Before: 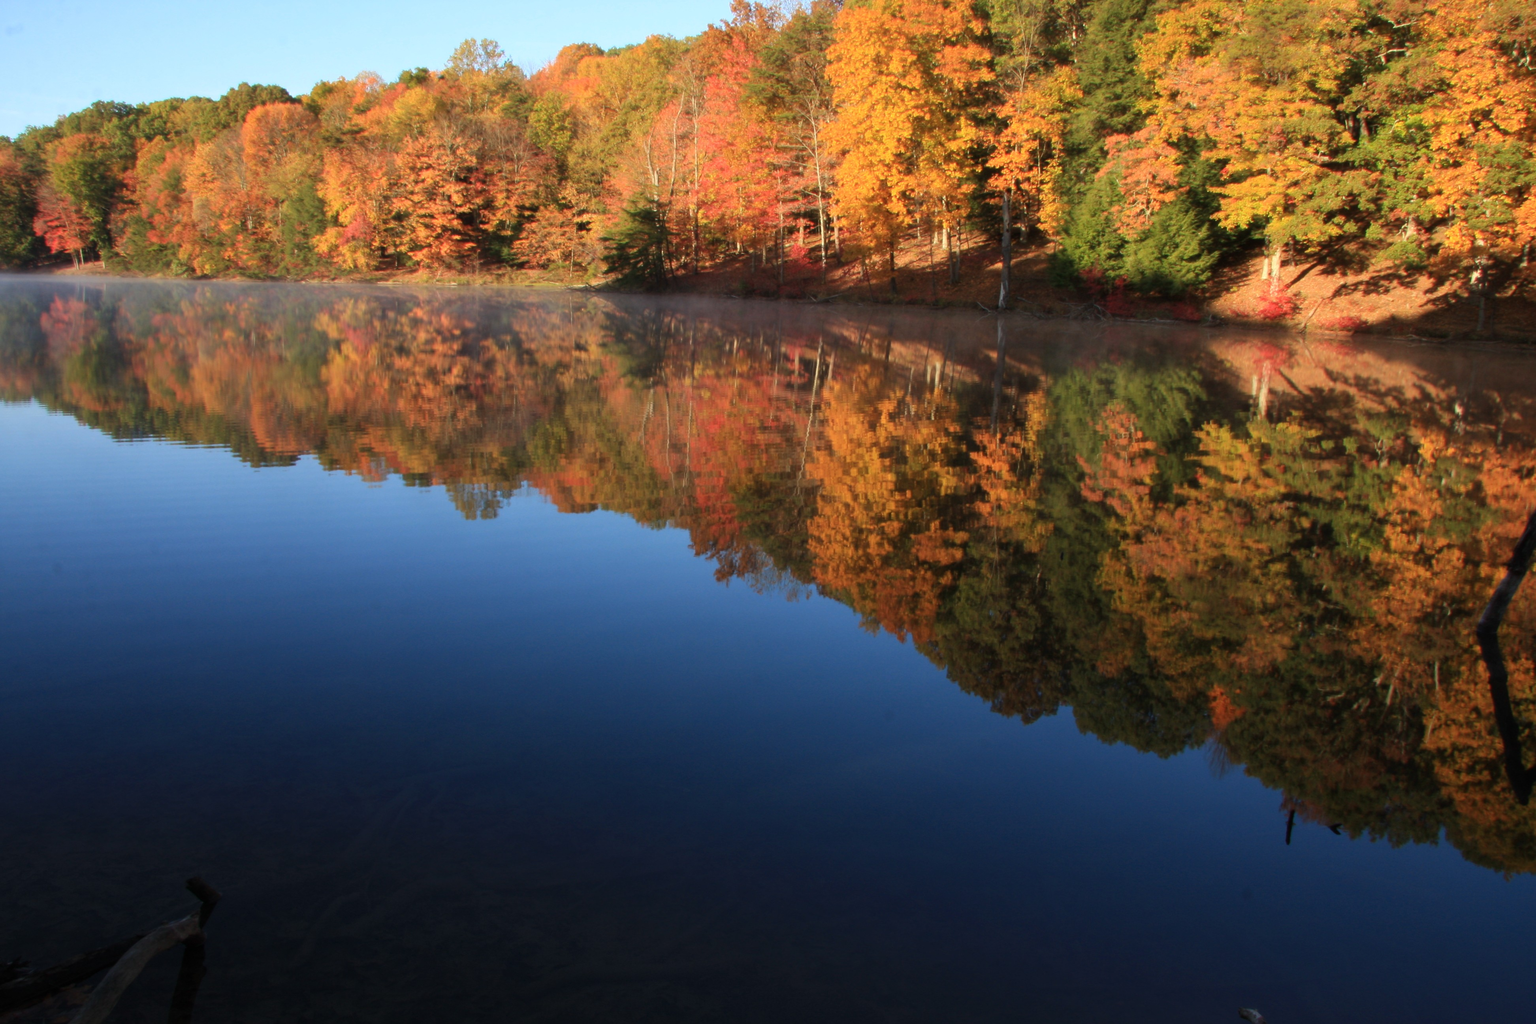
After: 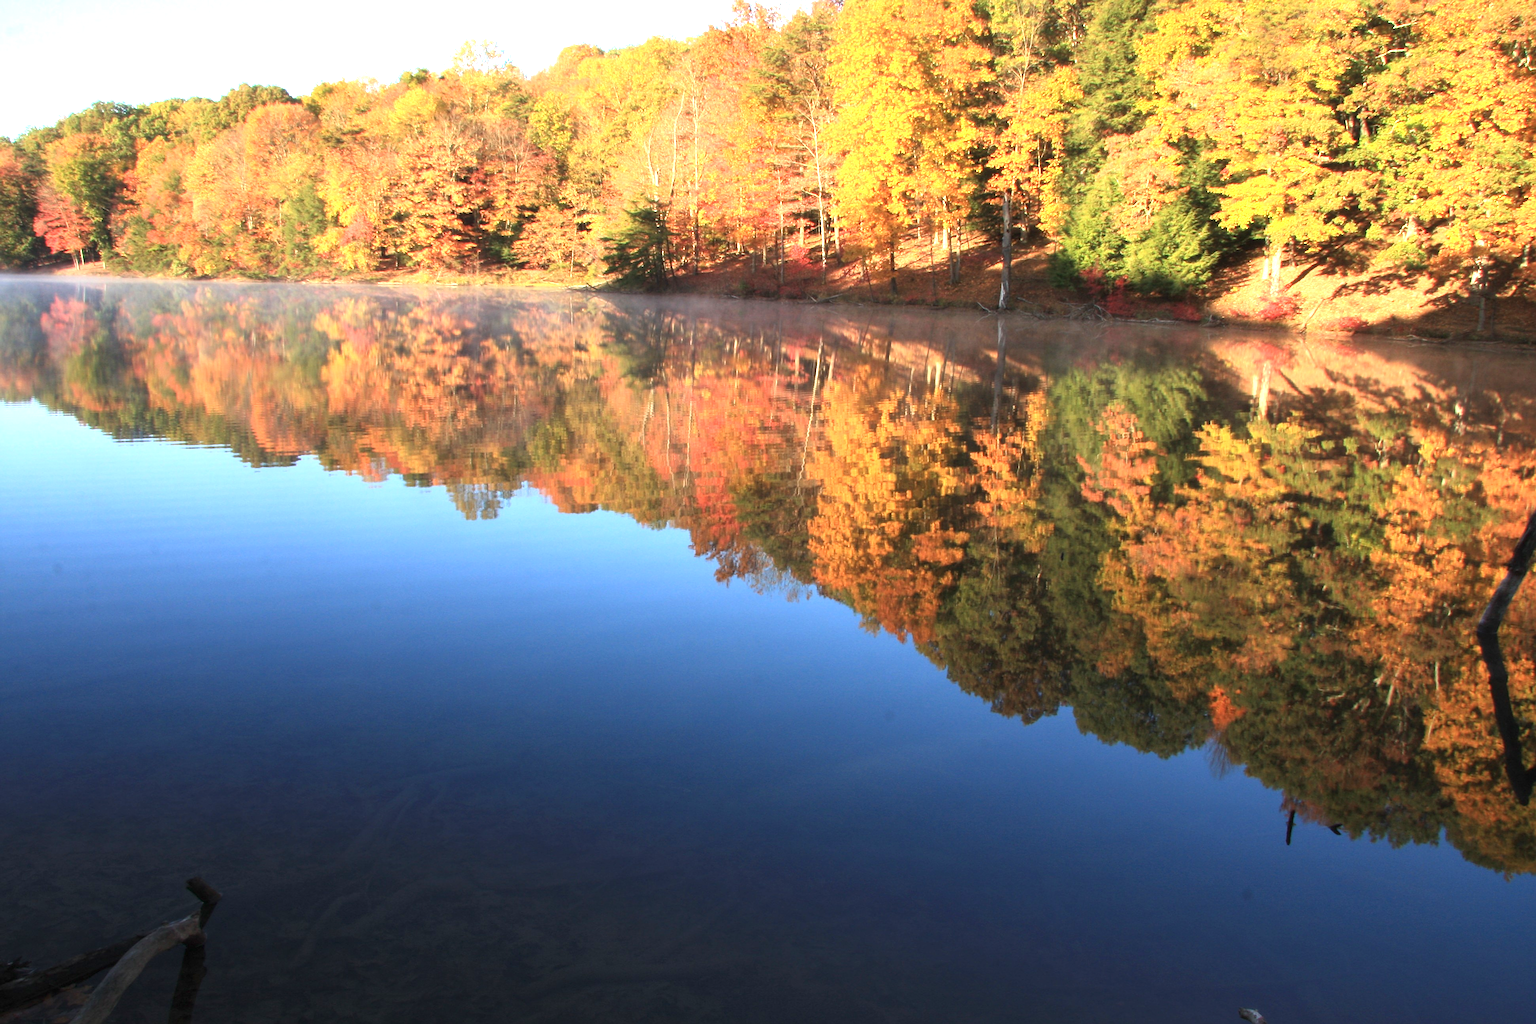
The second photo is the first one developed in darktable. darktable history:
tone curve: curves: ch0 [(0, 0) (0.003, 0.003) (0.011, 0.012) (0.025, 0.026) (0.044, 0.046) (0.069, 0.072) (0.1, 0.104) (0.136, 0.141) (0.177, 0.184) (0.224, 0.233) (0.277, 0.288) (0.335, 0.348) (0.399, 0.414) (0.468, 0.486) (0.543, 0.564) (0.623, 0.647) (0.709, 0.736) (0.801, 0.831) (0.898, 0.921) (1, 1)], color space Lab, independent channels, preserve colors none
exposure: black level correction 0, exposure 1.328 EV, compensate exposure bias true, compensate highlight preservation false
contrast brightness saturation: saturation -0.022
sharpen: on, module defaults
